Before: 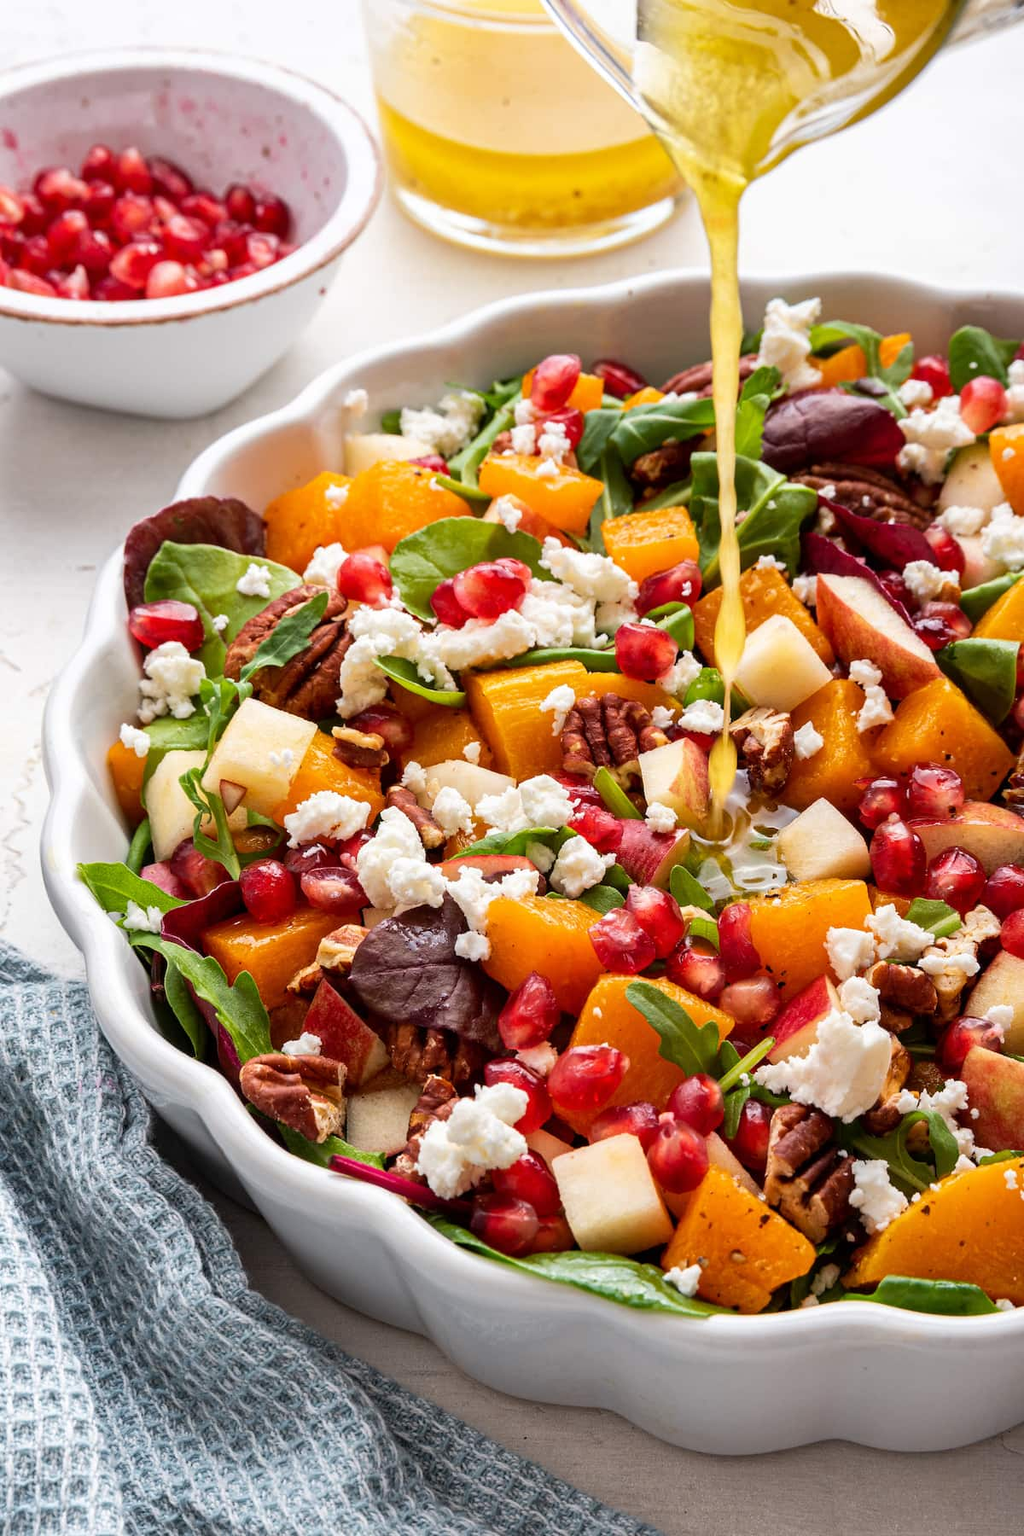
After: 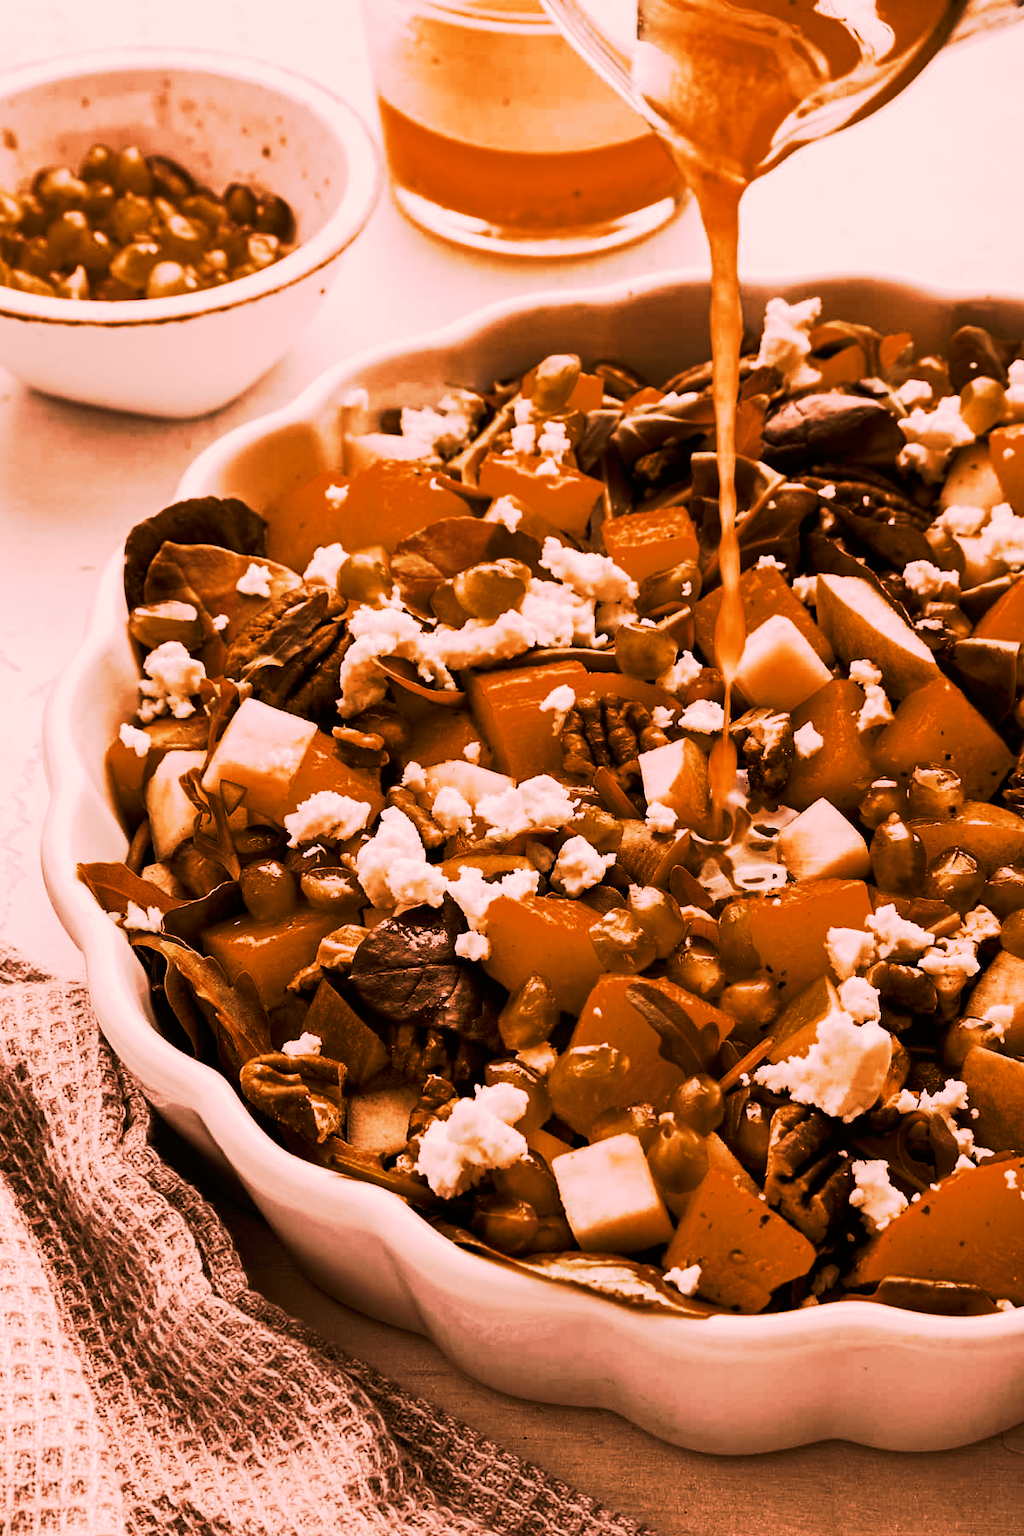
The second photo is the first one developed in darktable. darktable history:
tone curve: curves: ch0 [(0, 0) (0.003, 0.002) (0.011, 0.004) (0.025, 0.005) (0.044, 0.009) (0.069, 0.013) (0.1, 0.017) (0.136, 0.036) (0.177, 0.066) (0.224, 0.102) (0.277, 0.143) (0.335, 0.197) (0.399, 0.268) (0.468, 0.389) (0.543, 0.549) (0.623, 0.714) (0.709, 0.801) (0.801, 0.854) (0.898, 0.9) (1, 1)], preserve colors none
color look up table: target L [59.37, 71.86, 59.86, 74.93, 80.21, 59.21, 51.15, 52.45, 45.33, 38.93, 43.11, 32.93, 21.63, 74.39, 72.48, 52.31, 53.17, 51.95, 56.29, 44.72, 42.55, 44.85, 36.48, 18.93, 0.485, 96.66, 85.22, 73.62, 76.96, 70.48, 67.55, 68.89, 53.76, 65.13, 70.6, 66.5, 52.03, 34.85, 61.85, 28.51, 16.8, 40.93, 14.16, 74.21, 87.41, 68.12, 68.95, 65.73, 51.55], target a [33.06, 39.78, 36.13, 42.76, 34.73, 28.77, 22.41, 16.2, 19.72, 20.83, 13.35, 16.99, 21.41, 41.39, 38.75, 16.76, 18.17, 15.91, 20.97, 17.35, 15.29, 17.01, 19.38, 18.61, 1.932, 13.11, 29.41, 40.93, 35.3, 37.42, 40.94, 34.57, 12.59, 35.08, 31.82, 36.19, 16.87, 20.21, 35.62, 22.05, 12.74, 17.5, 11.19, 41.6, 38.61, 39.27, 36.24, 33.94, 17.25], target b [41.35, 26.99, 42.22, 27.1, 26.78, 38.35, 40.58, 32.29, 41.89, 40.33, 28, 27.89, 27.8, 27.48, 22.72, 34.24, 38.85, 26.74, 38.62, 41.45, 33.93, 41.37, 38.65, 25.43, 0.765, 5.88, 30.69, 29.93, 35.21, 27.07, 24.12, 46.21, 14.84, 42.66, 47.81, 43.45, 38.04, 37.41, 42.12, 29.79, 19.14, 41.33, 21.5, 28.71, 30.54, 24.91, 36.07, 20.45, 39.01], num patches 49
